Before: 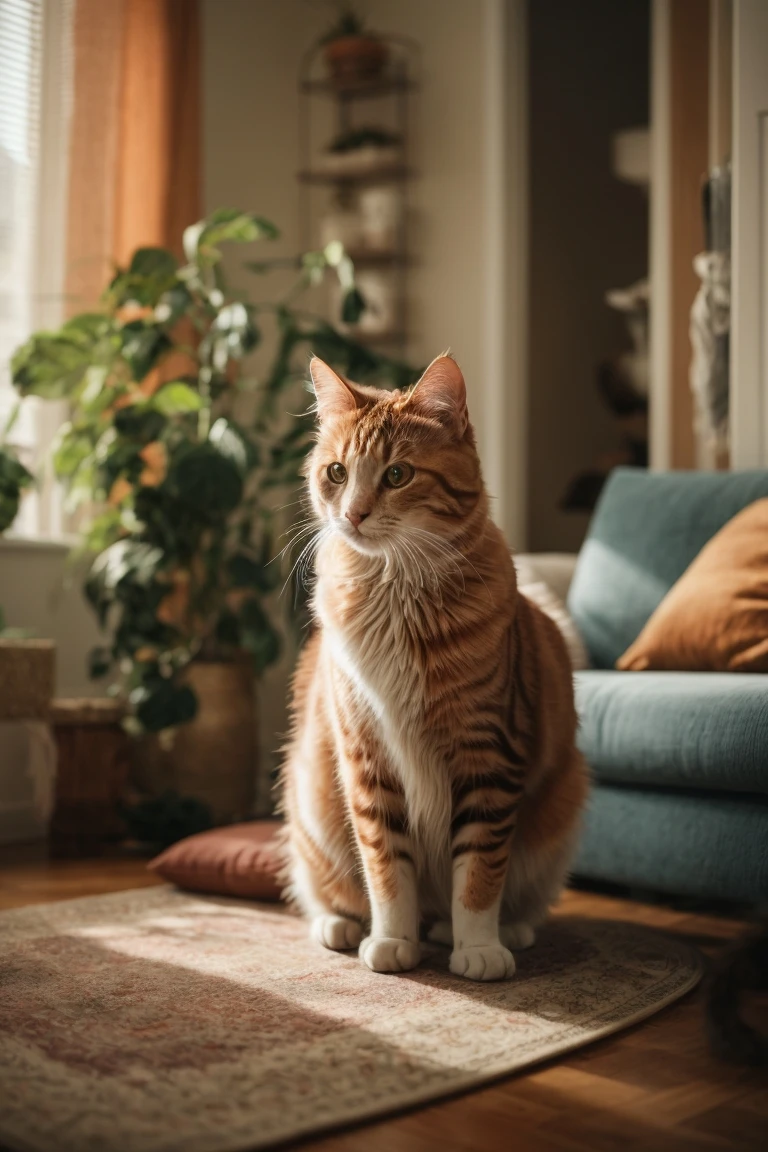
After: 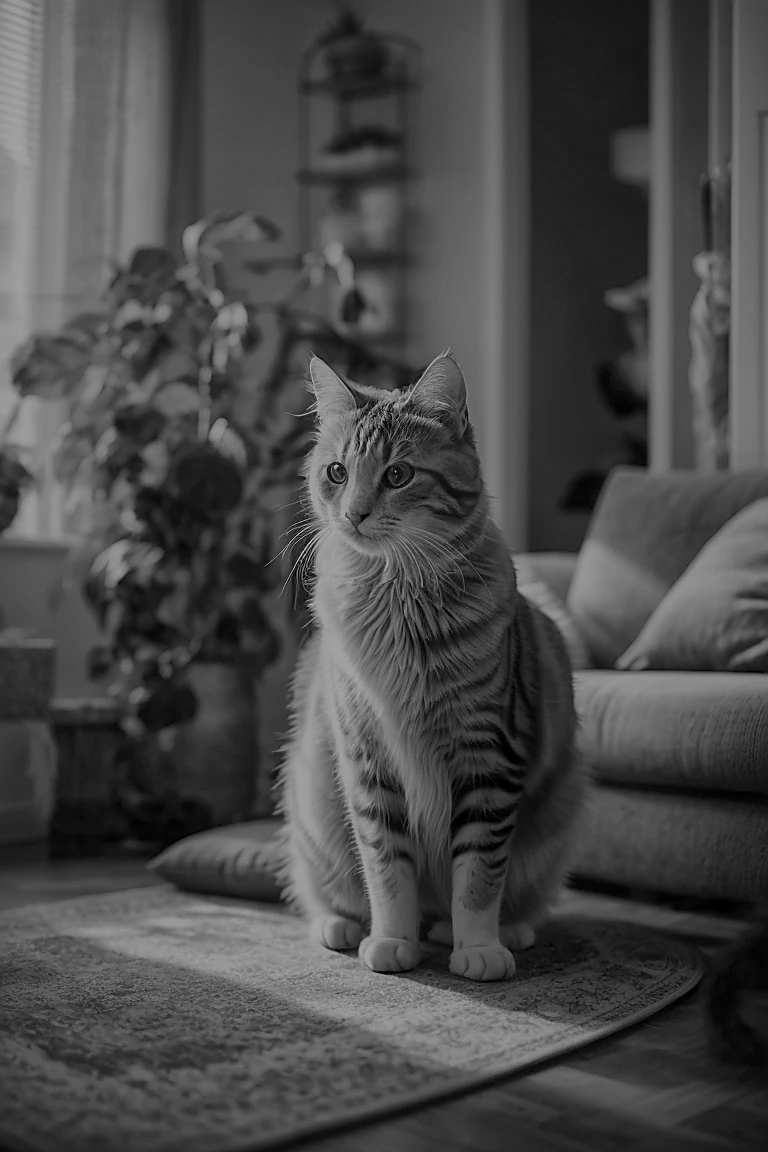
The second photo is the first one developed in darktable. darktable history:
contrast brightness saturation: saturation -0.17
monochrome: a 14.95, b -89.96
global tonemap: drago (1, 100), detail 1
sharpen: radius 1.4, amount 1.25, threshold 0.7
color zones: curves: ch0 [(0.473, 0.374) (0.742, 0.784)]; ch1 [(0.354, 0.737) (0.742, 0.705)]; ch2 [(0.318, 0.421) (0.758, 0.532)]
color correction: highlights a* 1.39, highlights b* 17.83
